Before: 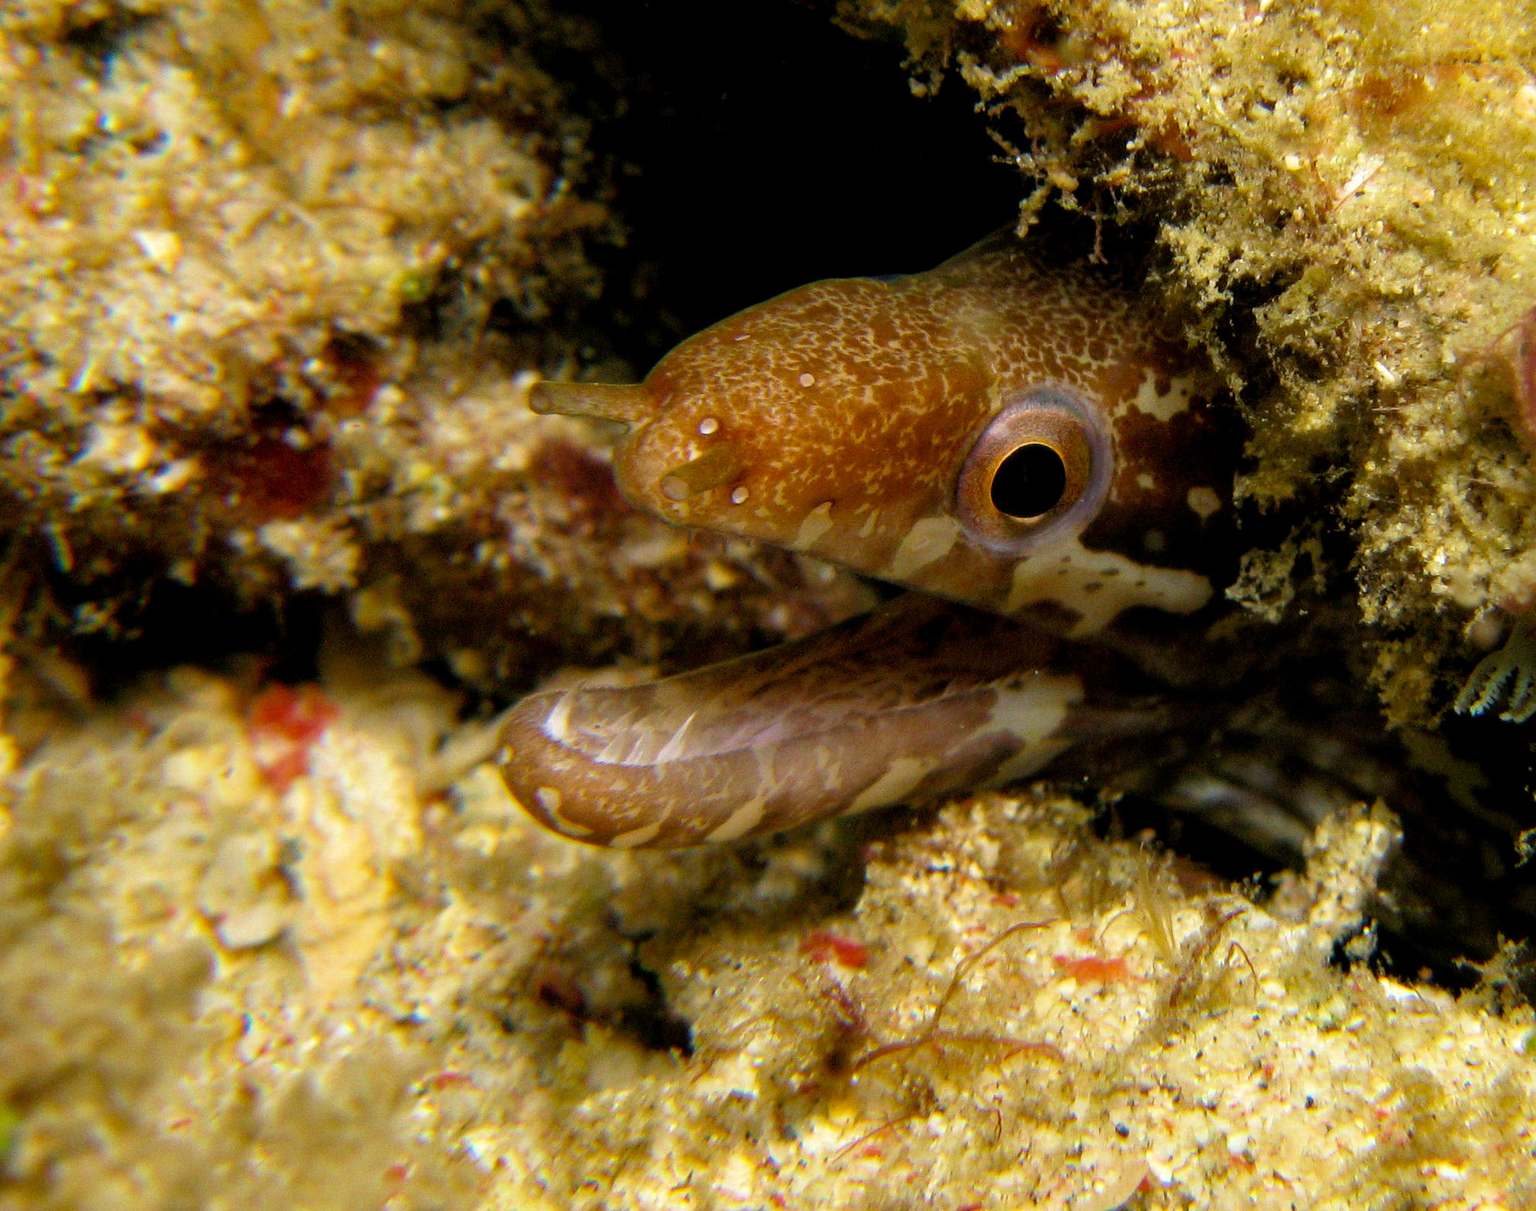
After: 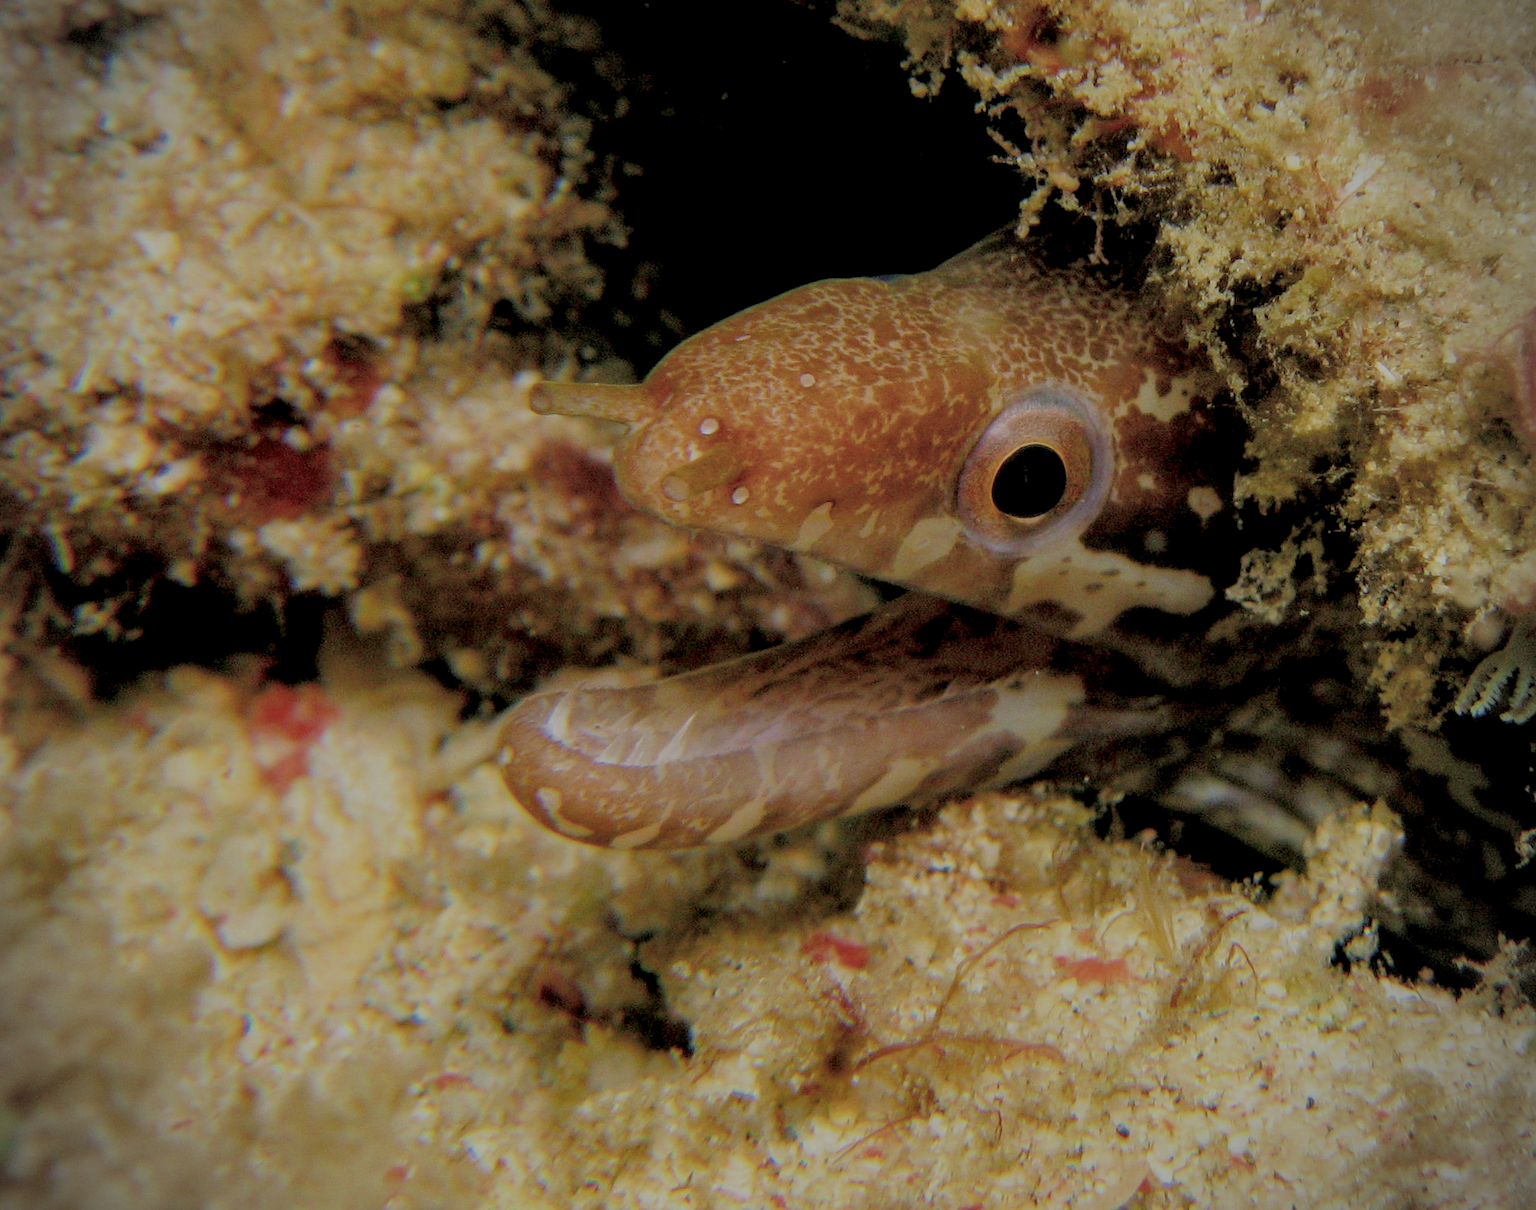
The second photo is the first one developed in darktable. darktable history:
filmic rgb: black relative exposure -13.87 EV, white relative exposure 7.95 EV, hardness 3.74, latitude 50.03%, contrast 0.503
vignetting: dithering 8-bit output, unbound false
local contrast: detail 130%
